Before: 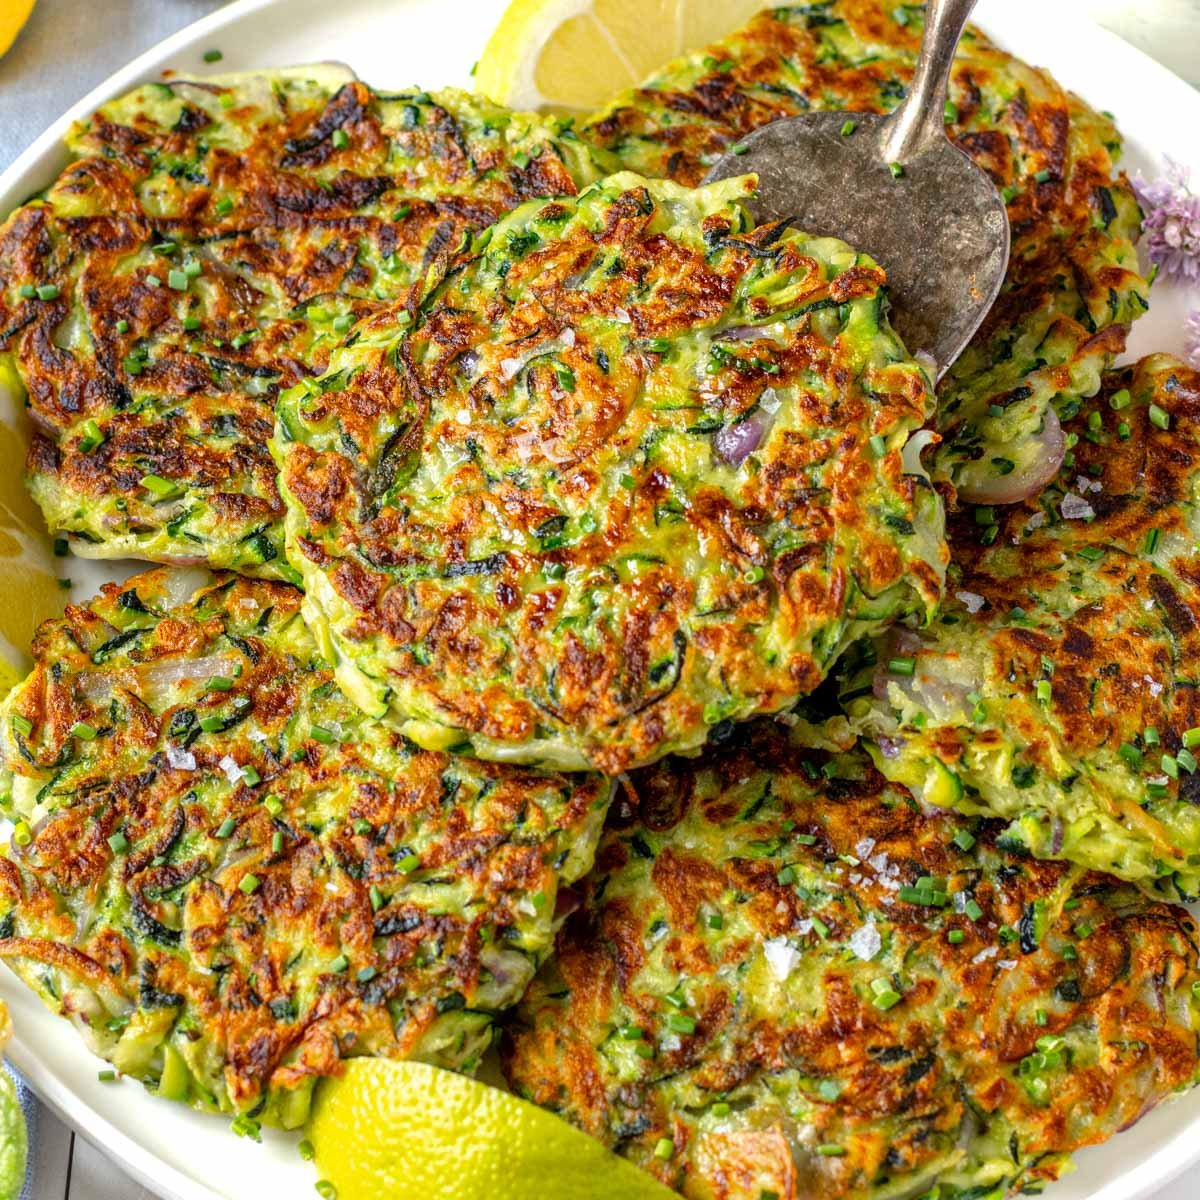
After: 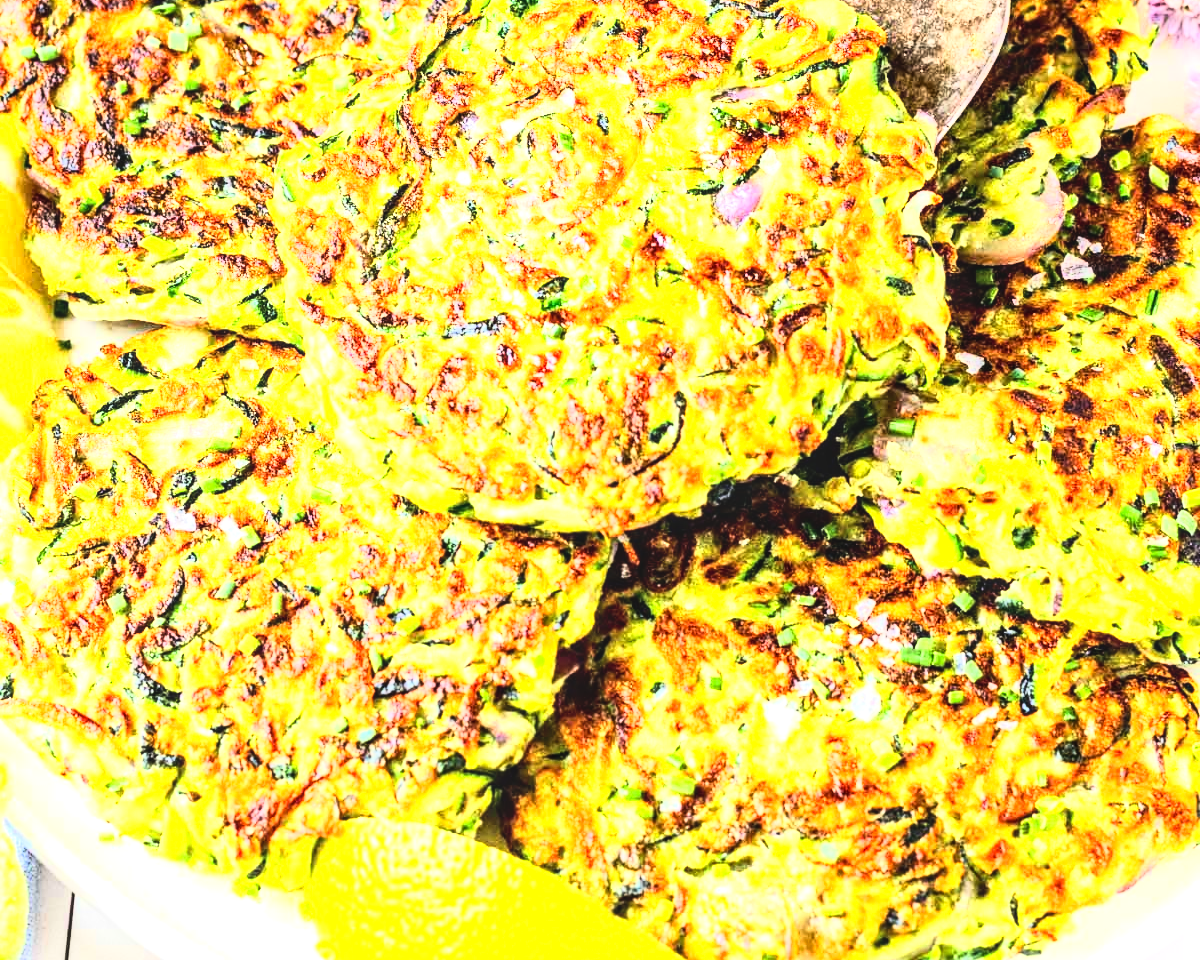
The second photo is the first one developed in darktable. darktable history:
local contrast: detail 117%
tone equalizer: -8 EV -1.08 EV, -7 EV -1.01 EV, -6 EV -0.867 EV, -5 EV -0.578 EV, -3 EV 0.578 EV, -2 EV 0.867 EV, -1 EV 1.01 EV, +0 EV 1.08 EV, edges refinement/feathering 500, mask exposure compensation -1.57 EV, preserve details no
tone curve: curves: ch0 [(0, 0) (0.417, 0.851) (1, 1)]
crop and rotate: top 19.998%
